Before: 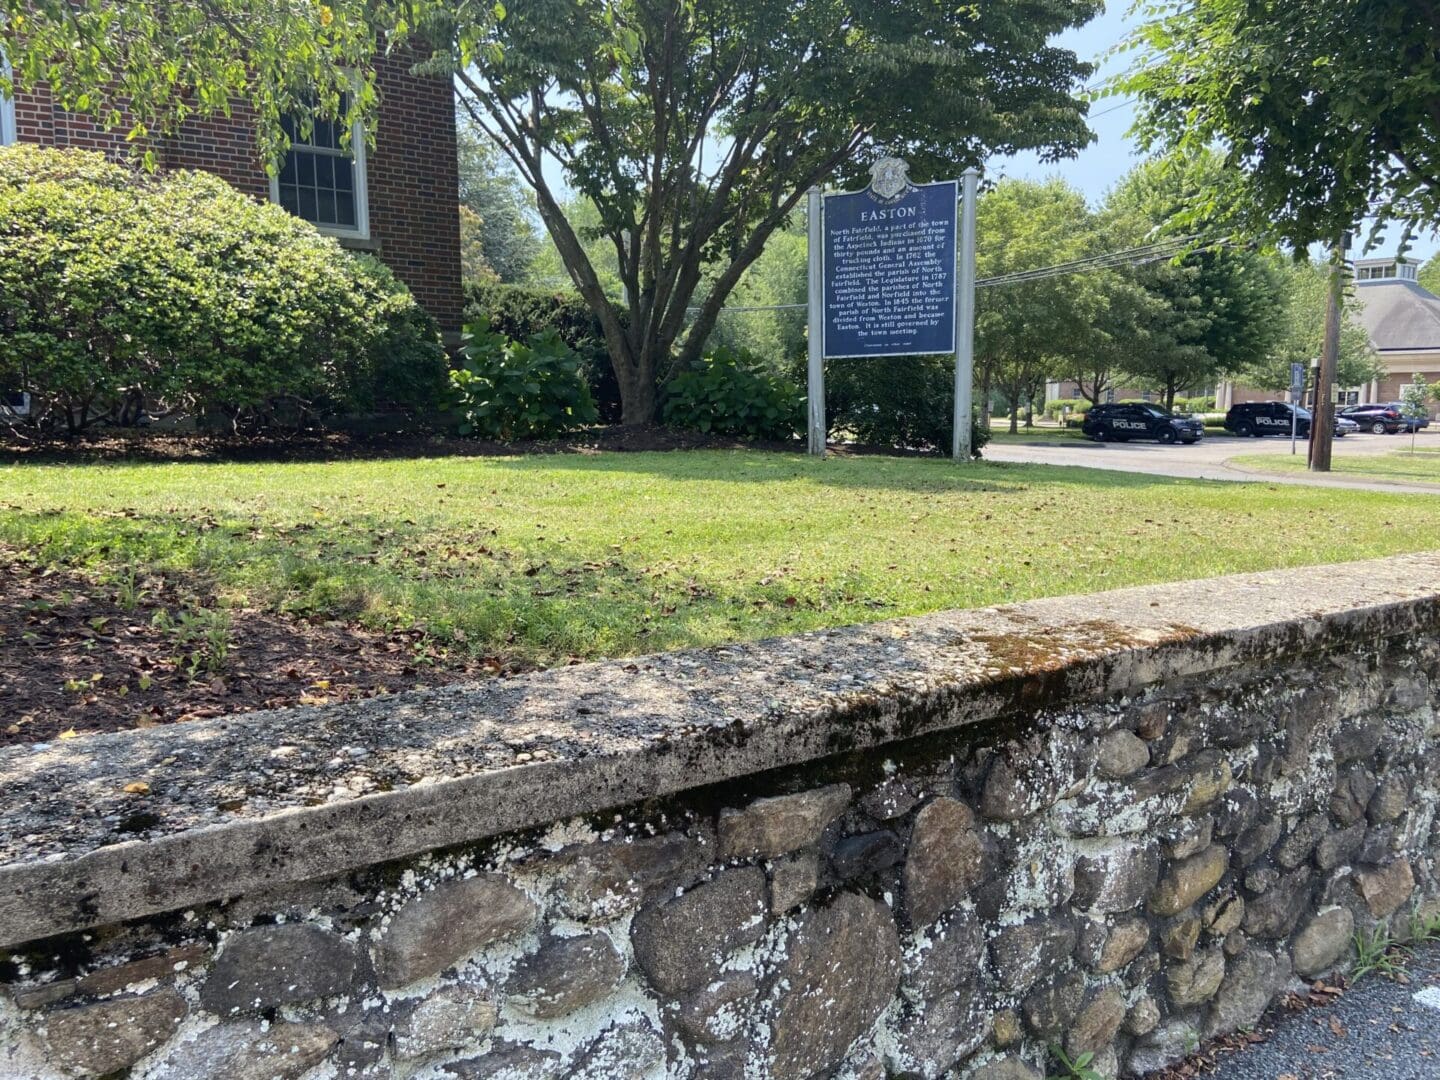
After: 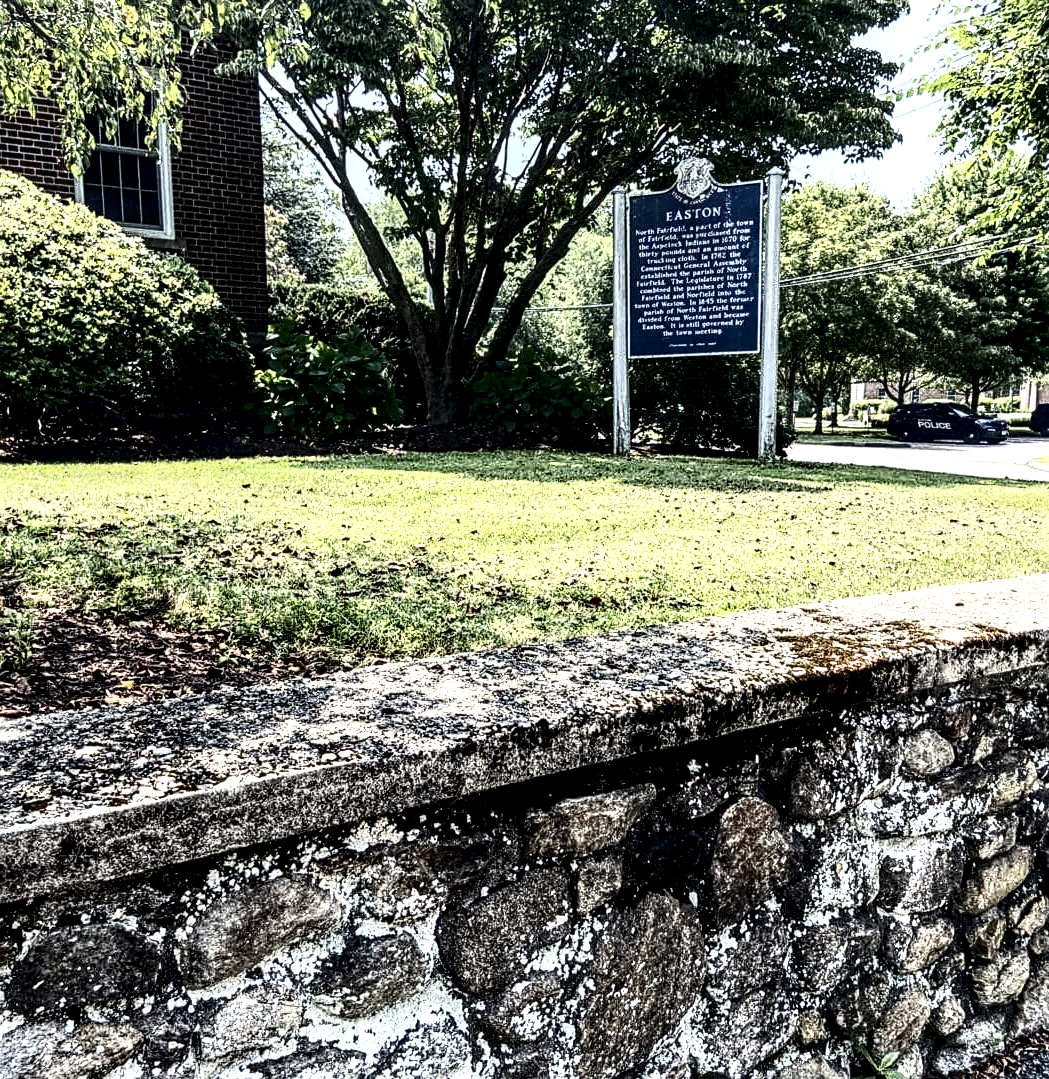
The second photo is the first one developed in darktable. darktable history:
local contrast: detail 203%
sharpen: on, module defaults
crop: left 13.583%, right 13.512%
contrast brightness saturation: contrast 0.485, saturation -0.102
shadows and highlights: shadows -23.55, highlights 45.8, soften with gaussian
